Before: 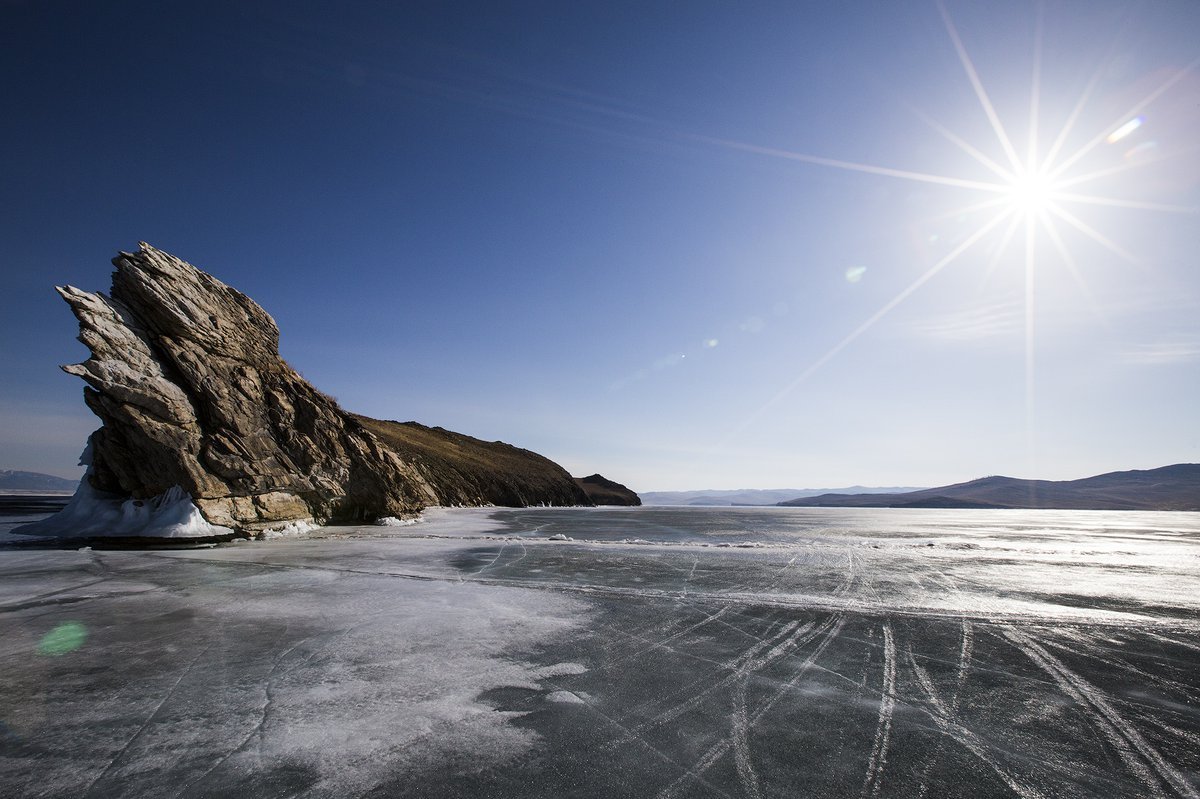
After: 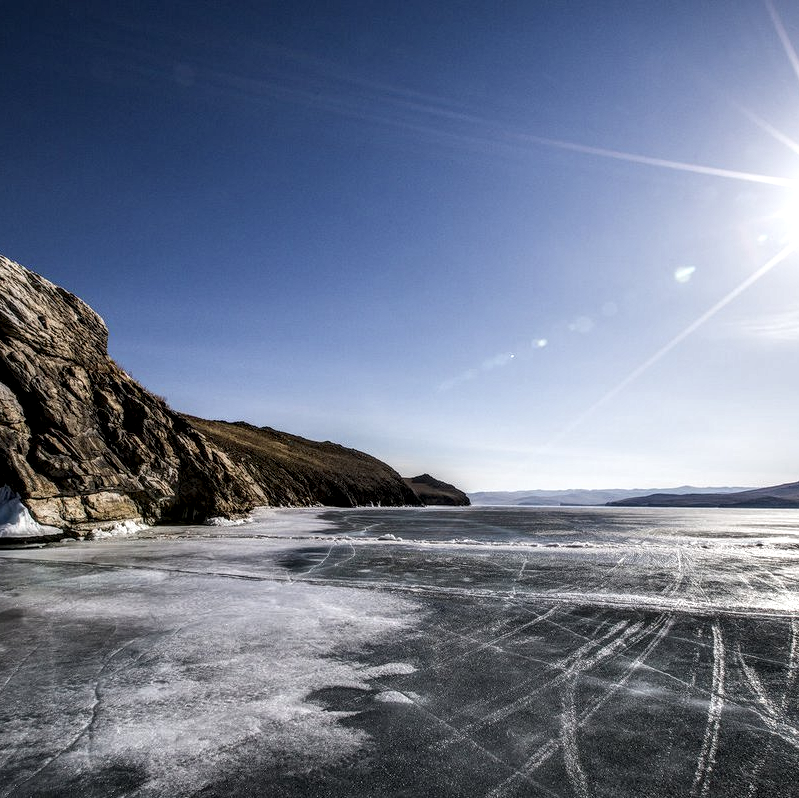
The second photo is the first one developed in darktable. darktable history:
local contrast: highlights 12%, shadows 38%, detail 183%, midtone range 0.471
crop and rotate: left 14.292%, right 19.041%
